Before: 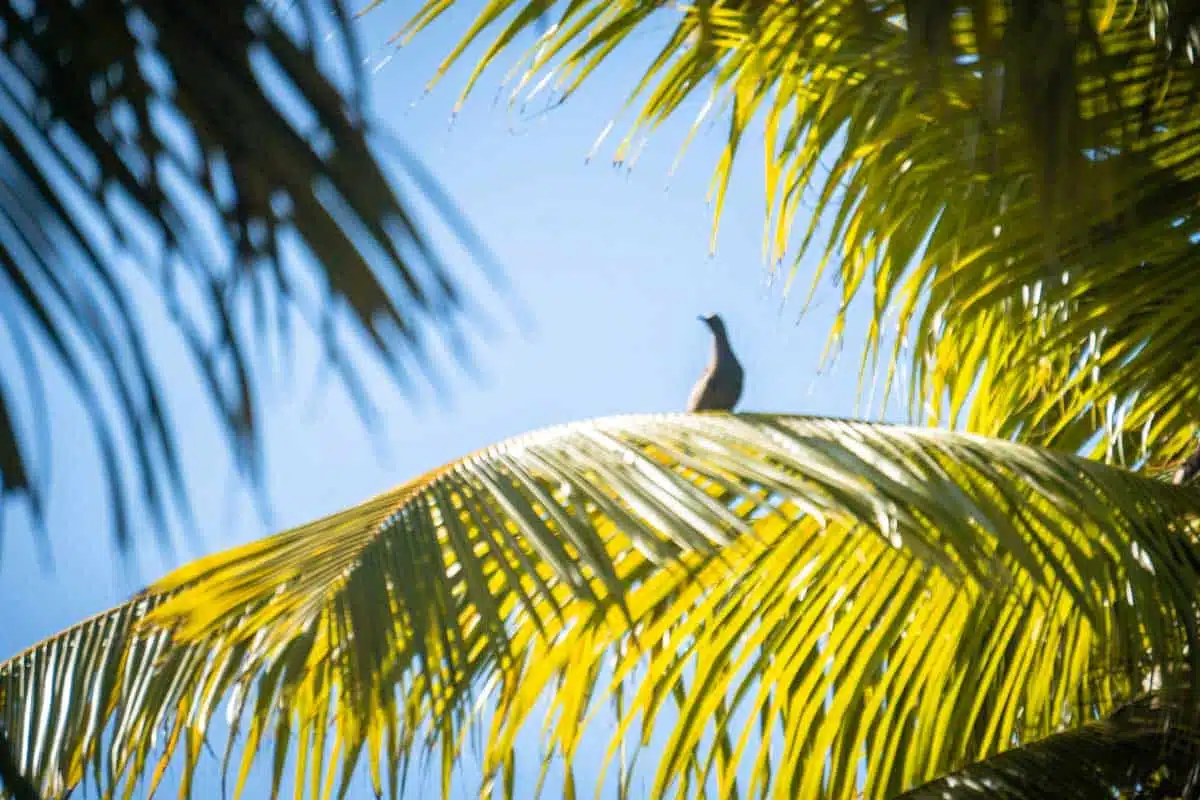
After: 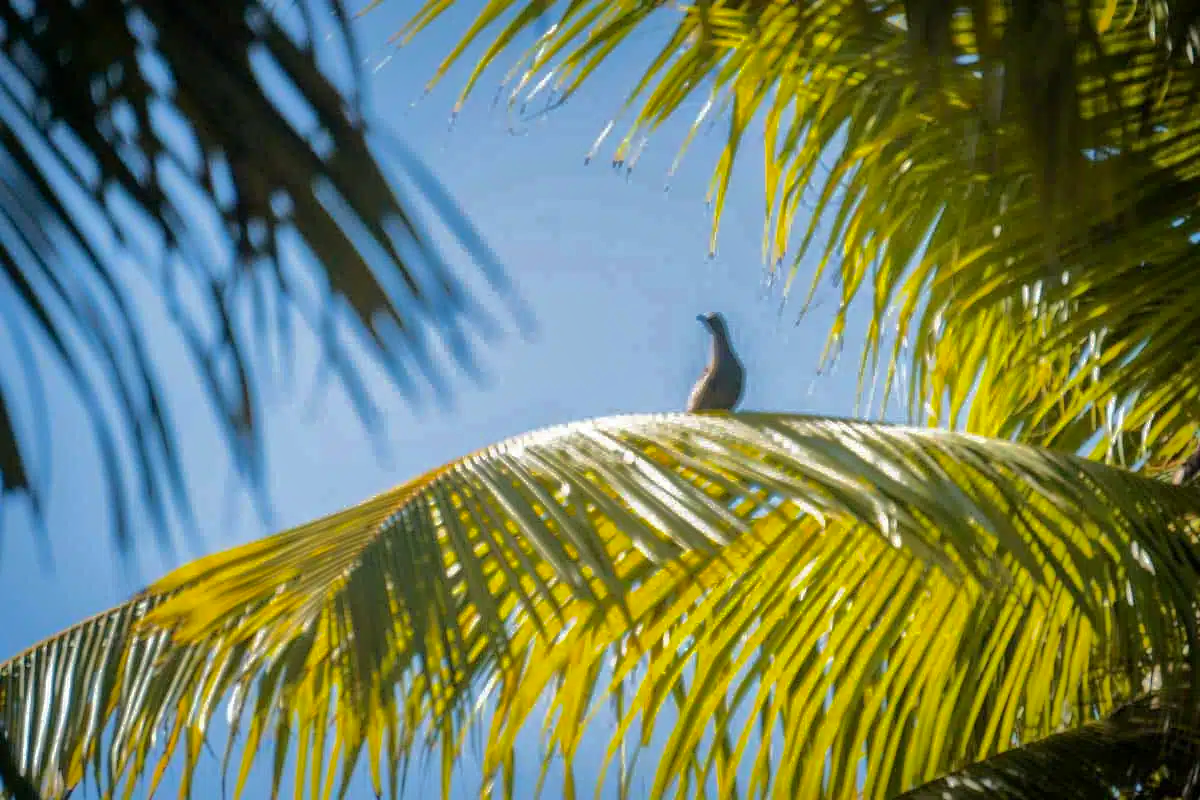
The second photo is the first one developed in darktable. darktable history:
exposure: black level correction 0.001, compensate highlight preservation false
shadows and highlights: shadows -19.91, highlights -73.15
